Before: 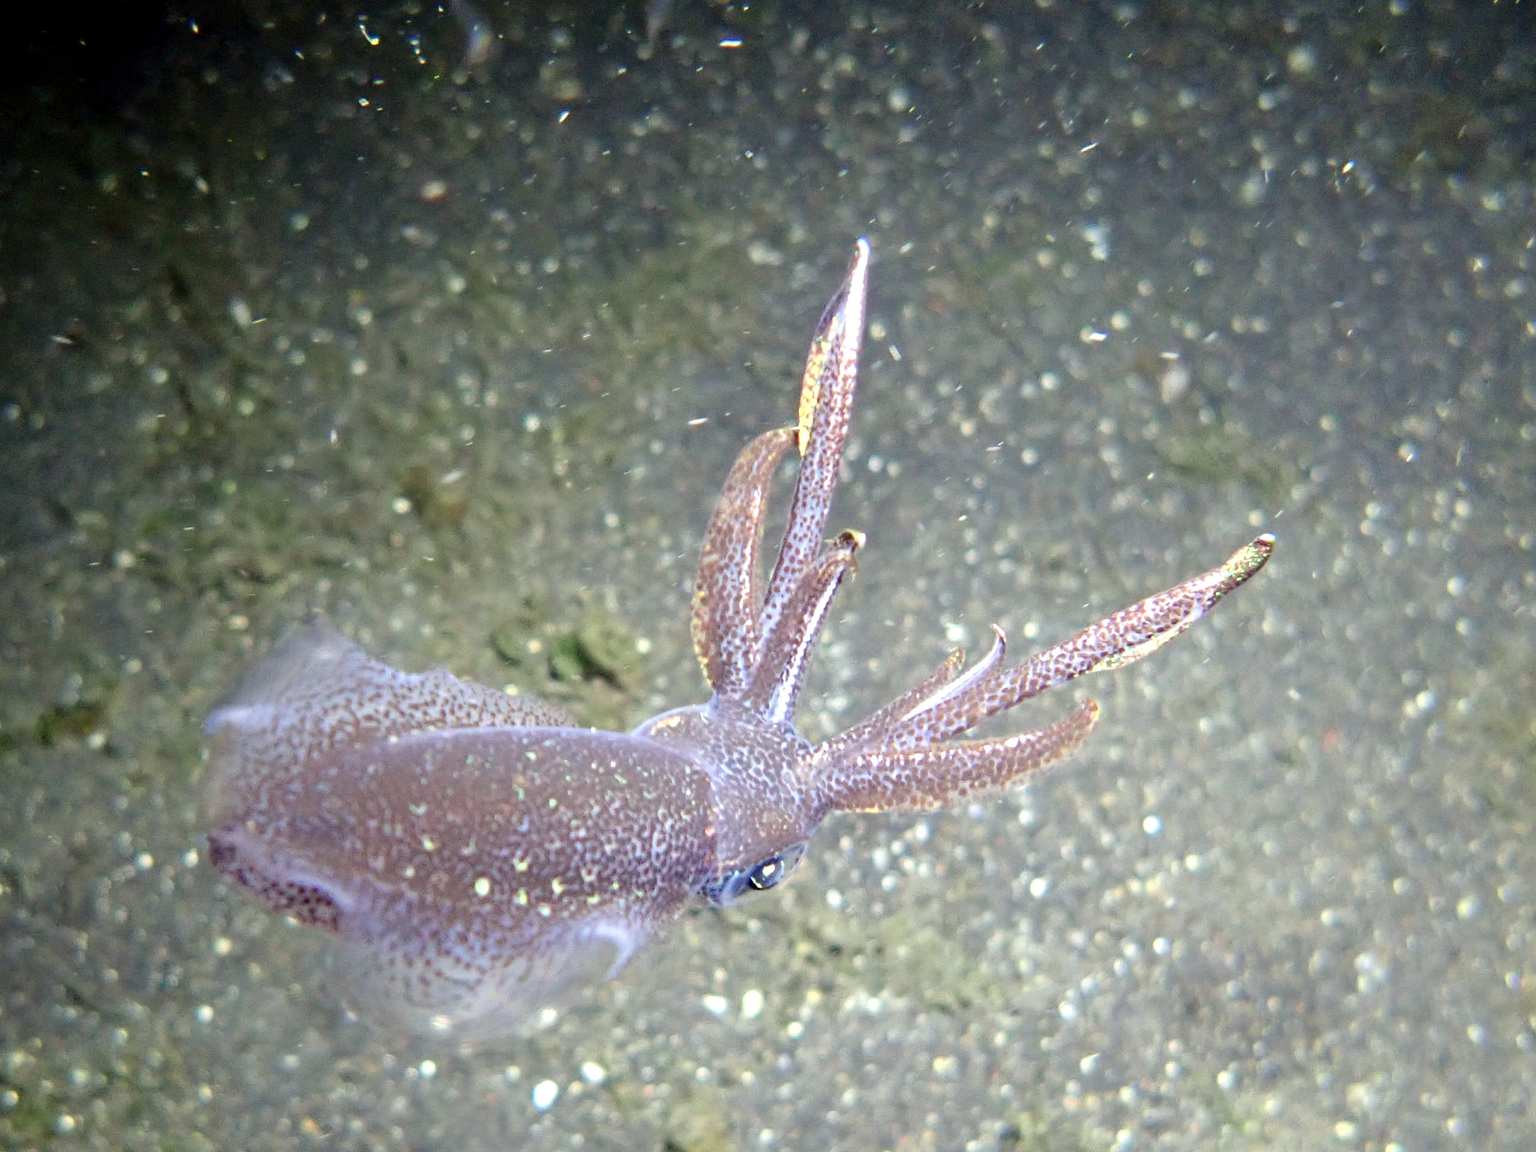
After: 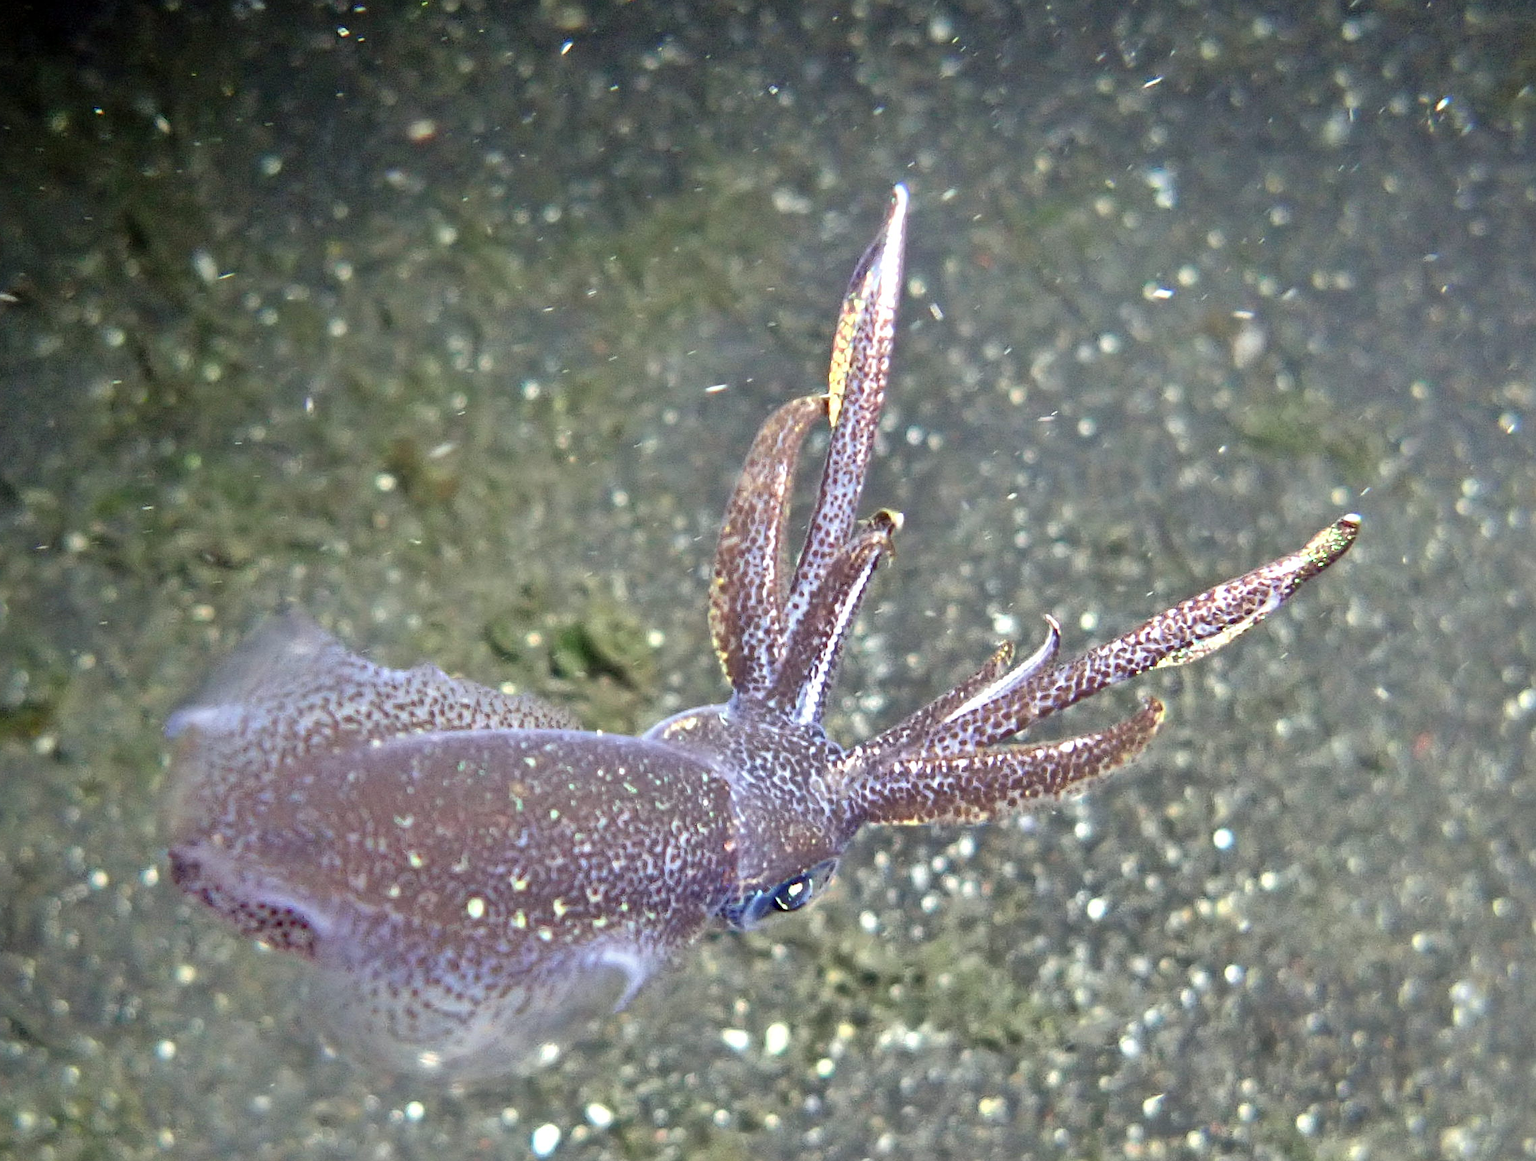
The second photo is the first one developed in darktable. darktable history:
crop: left 3.697%, top 6.453%, right 6.717%, bottom 3.195%
sharpen: amount 0.203
shadows and highlights: shadows 24.4, highlights -78.65, soften with gaussian
